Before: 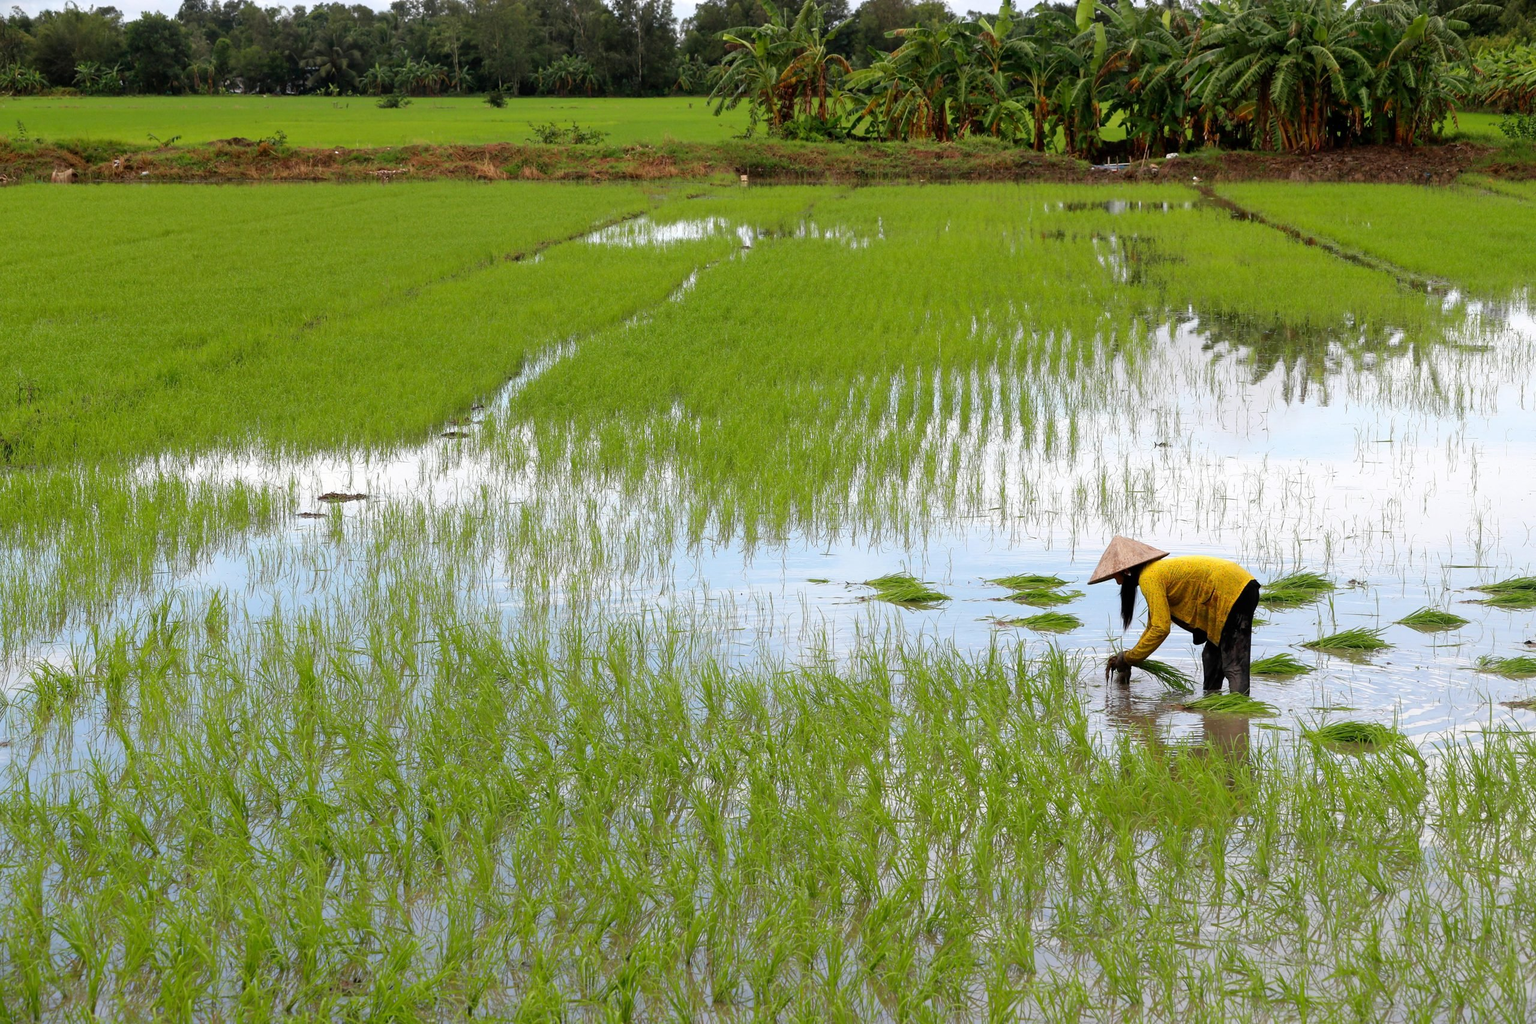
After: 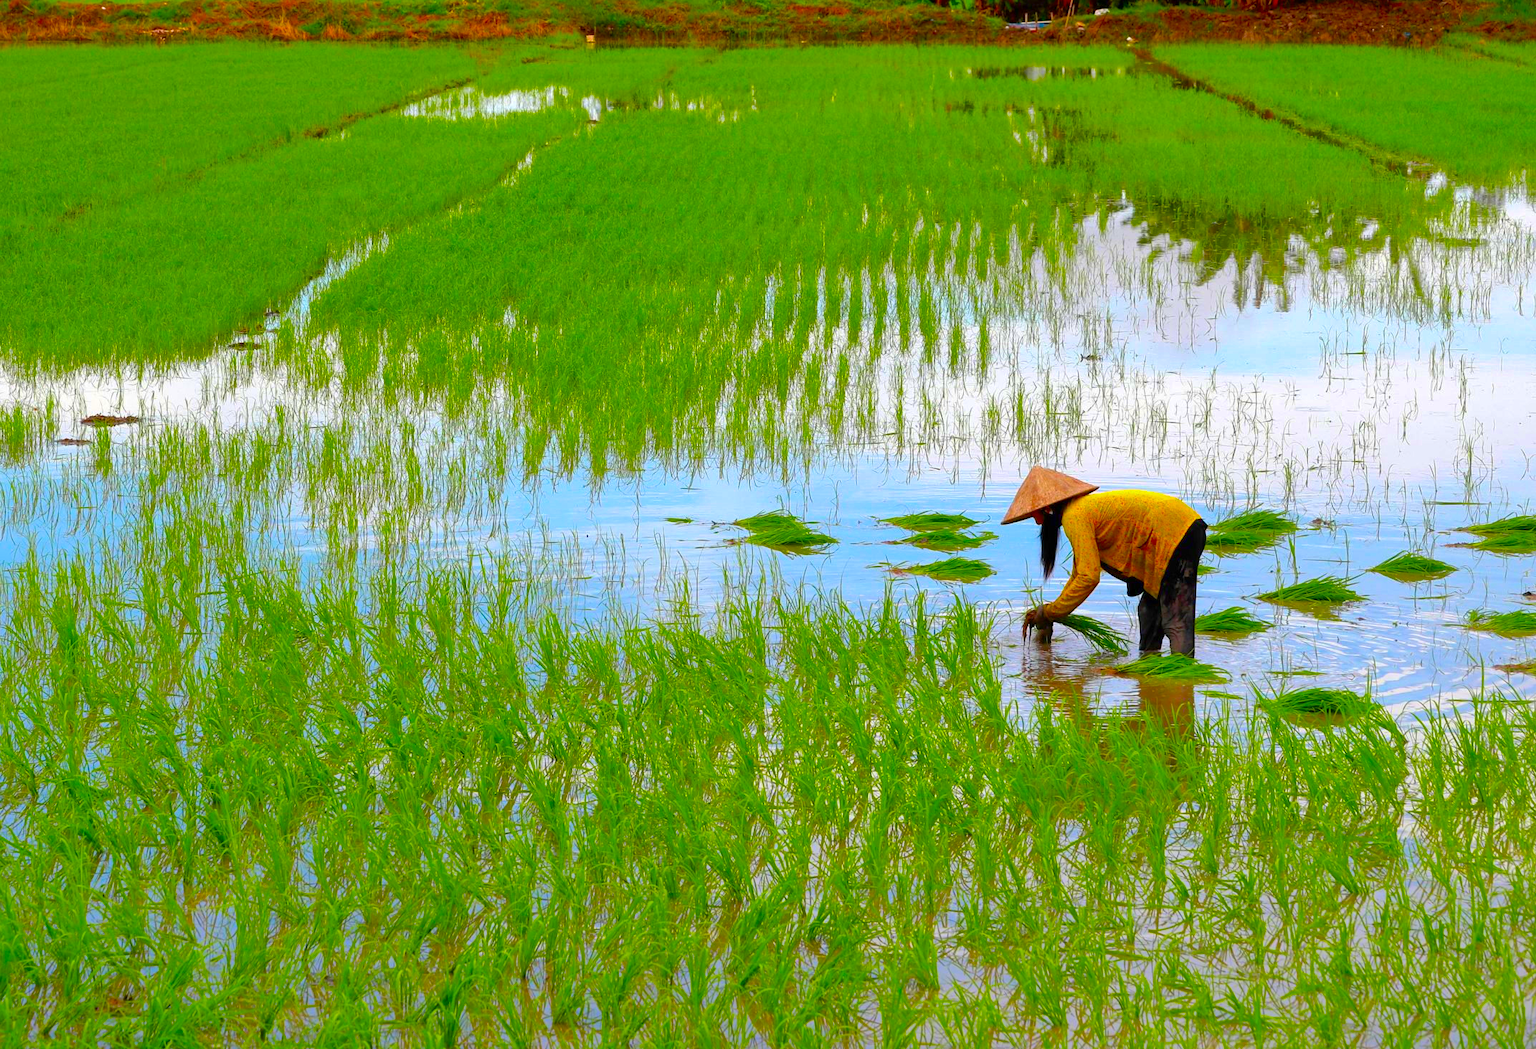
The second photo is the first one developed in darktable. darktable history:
color correction: saturation 1.8
shadows and highlights: on, module defaults
crop: left 16.315%, top 14.246%
velvia: strength 32%, mid-tones bias 0.2
